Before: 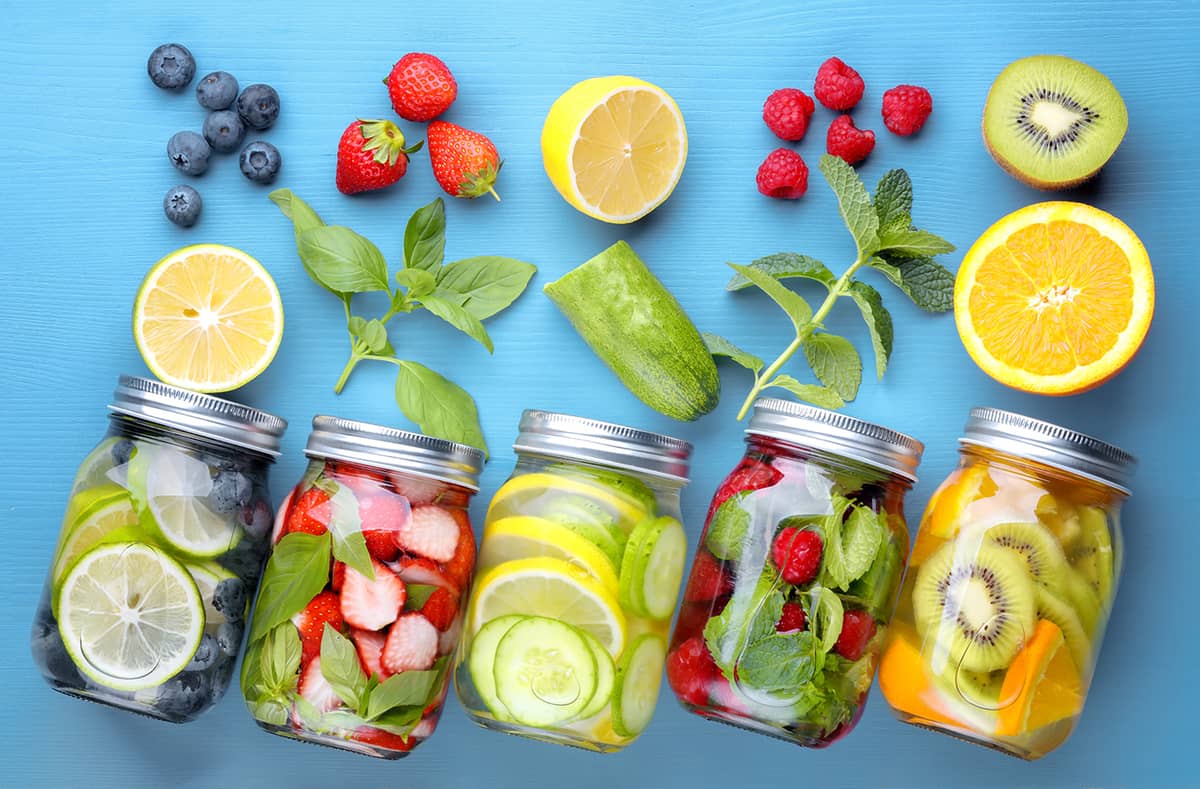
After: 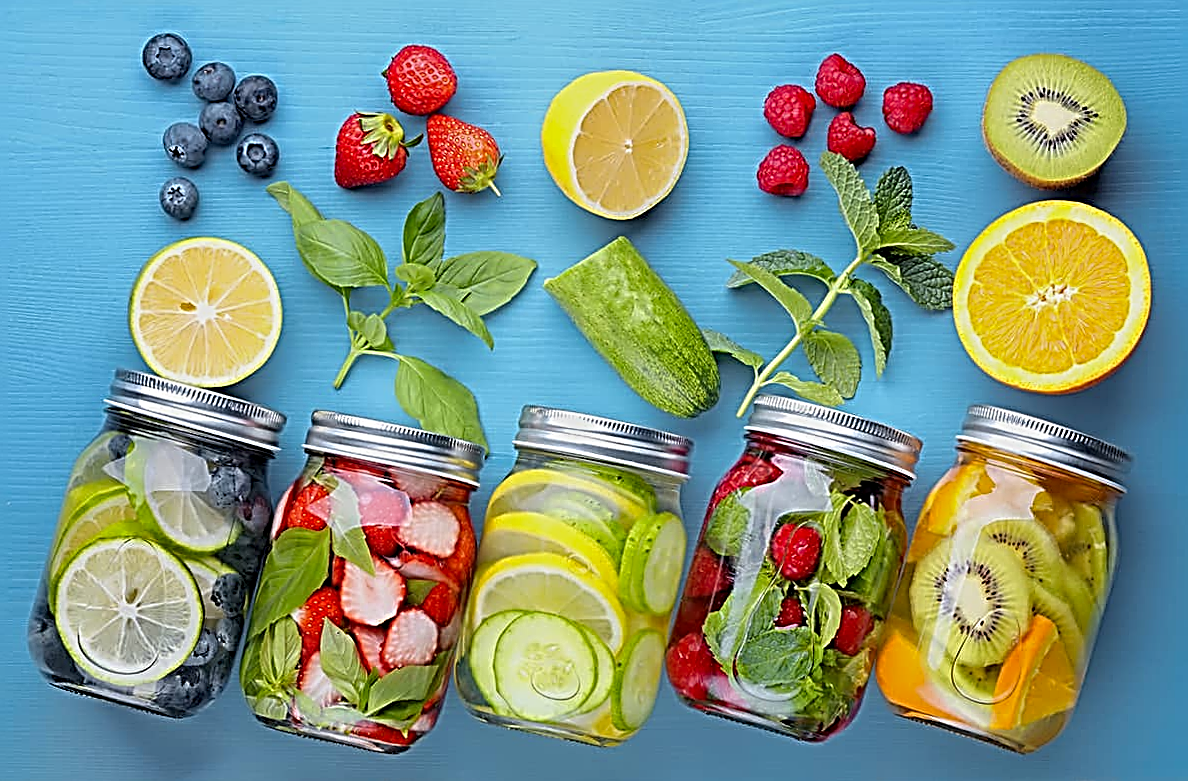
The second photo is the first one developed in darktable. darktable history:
rotate and perspective: rotation 0.174°, lens shift (vertical) 0.013, lens shift (horizontal) 0.019, shear 0.001, automatic cropping original format, crop left 0.007, crop right 0.991, crop top 0.016, crop bottom 0.997
color correction: highlights a* -0.137, highlights b* 0.137
sharpen: radius 3.158, amount 1.731
shadows and highlights: radius 121.13, shadows 21.4, white point adjustment -9.72, highlights -14.39, soften with gaussian
